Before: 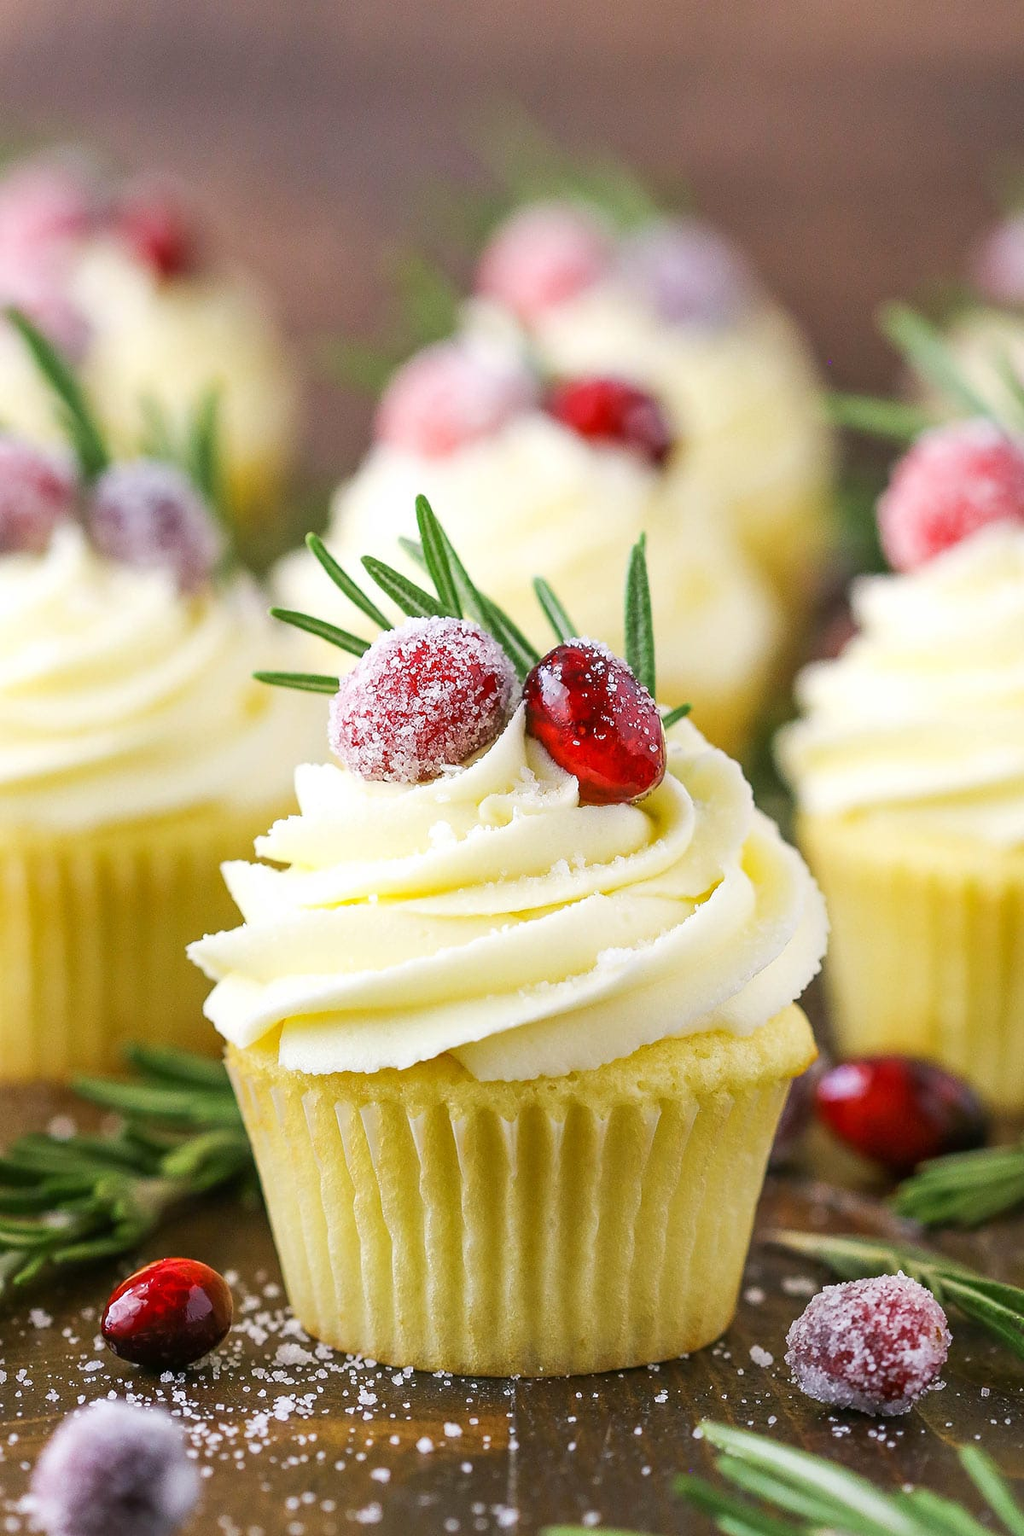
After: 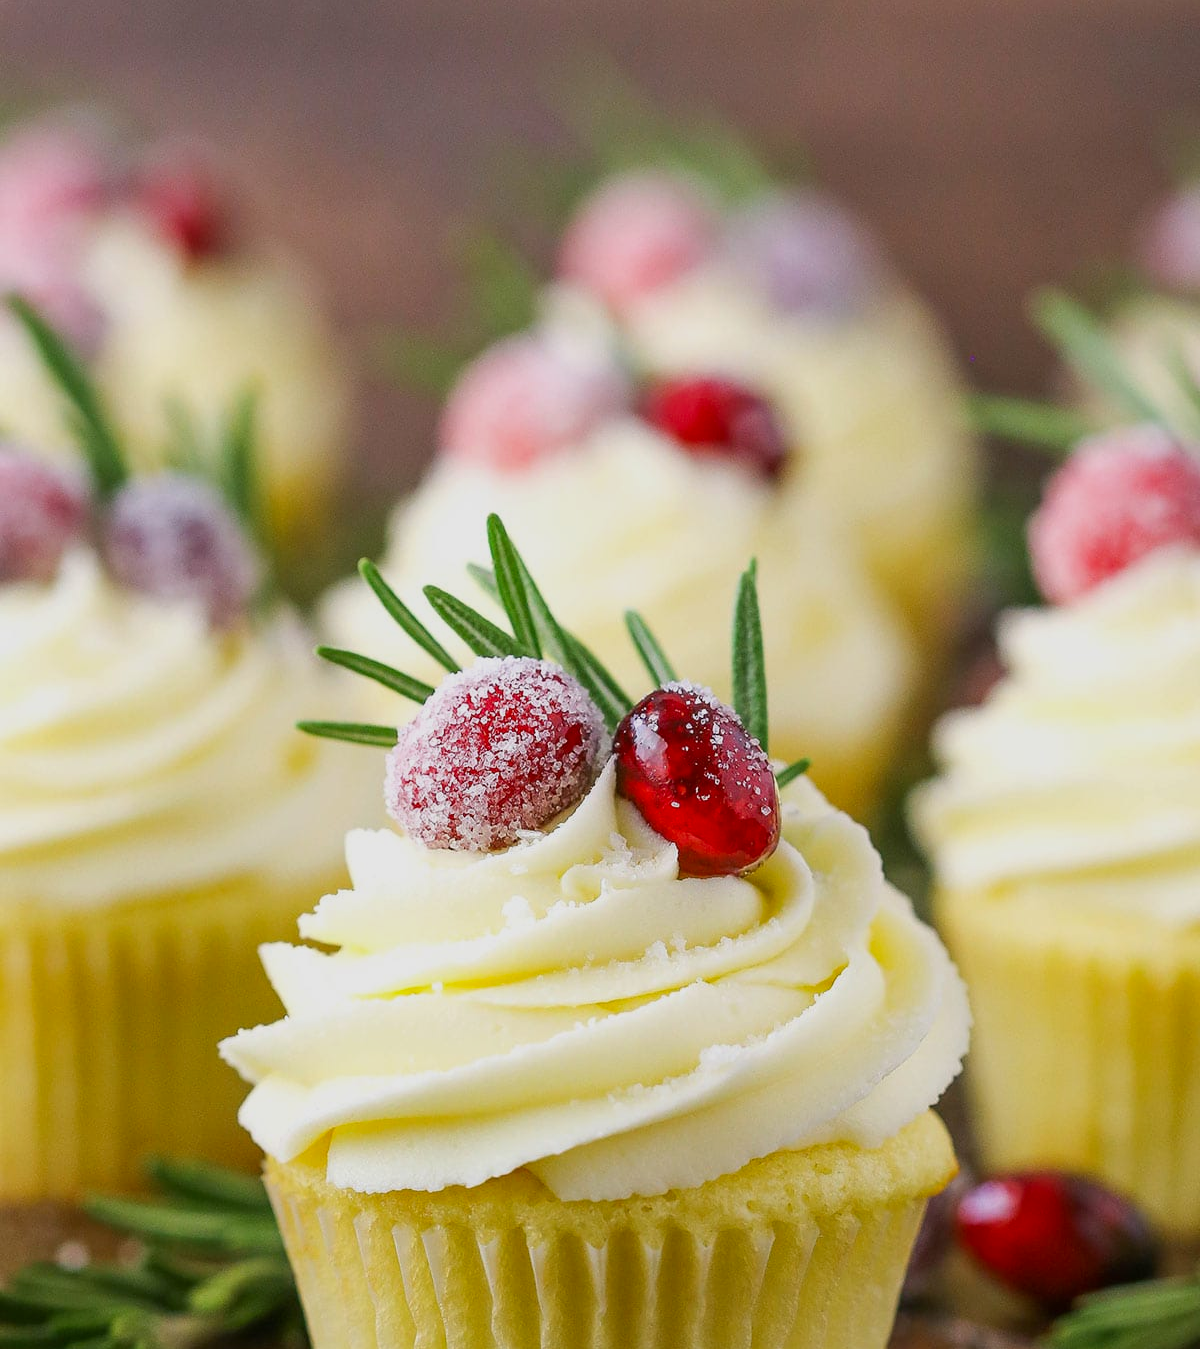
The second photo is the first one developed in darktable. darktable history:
shadows and highlights: radius 121.89, shadows 22, white point adjustment -9.68, highlights -13.05, soften with gaussian
crop: top 3.701%, bottom 21.321%
